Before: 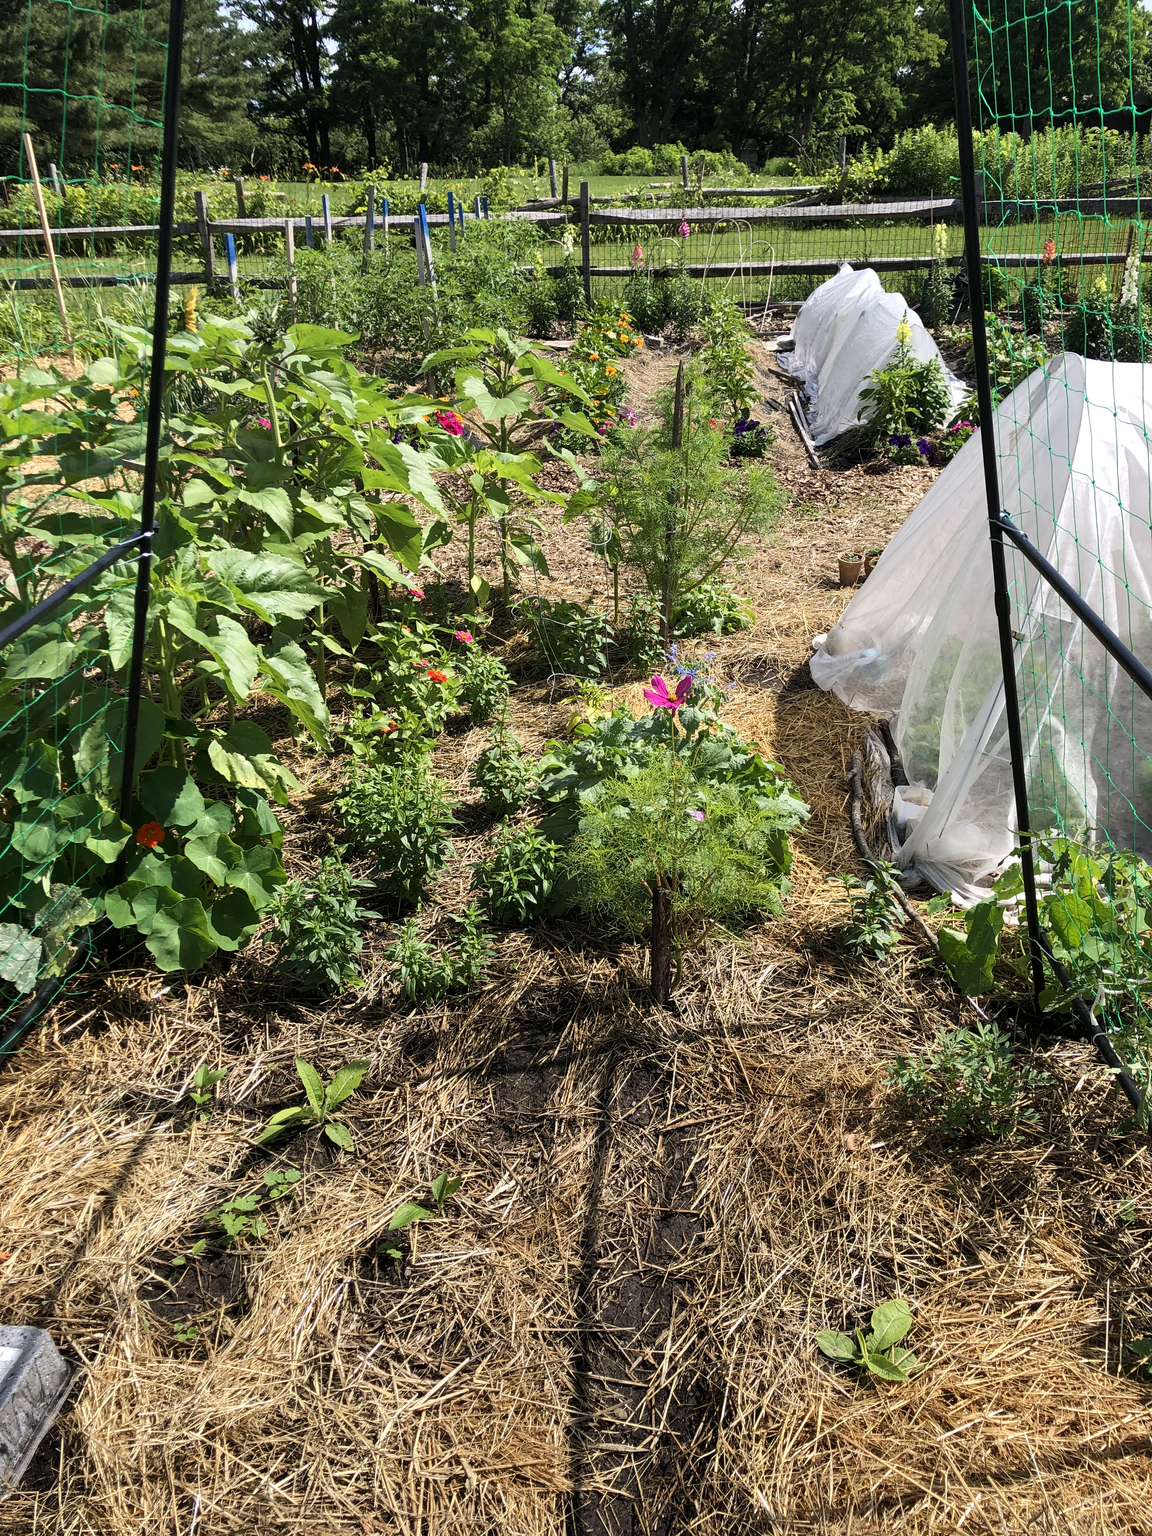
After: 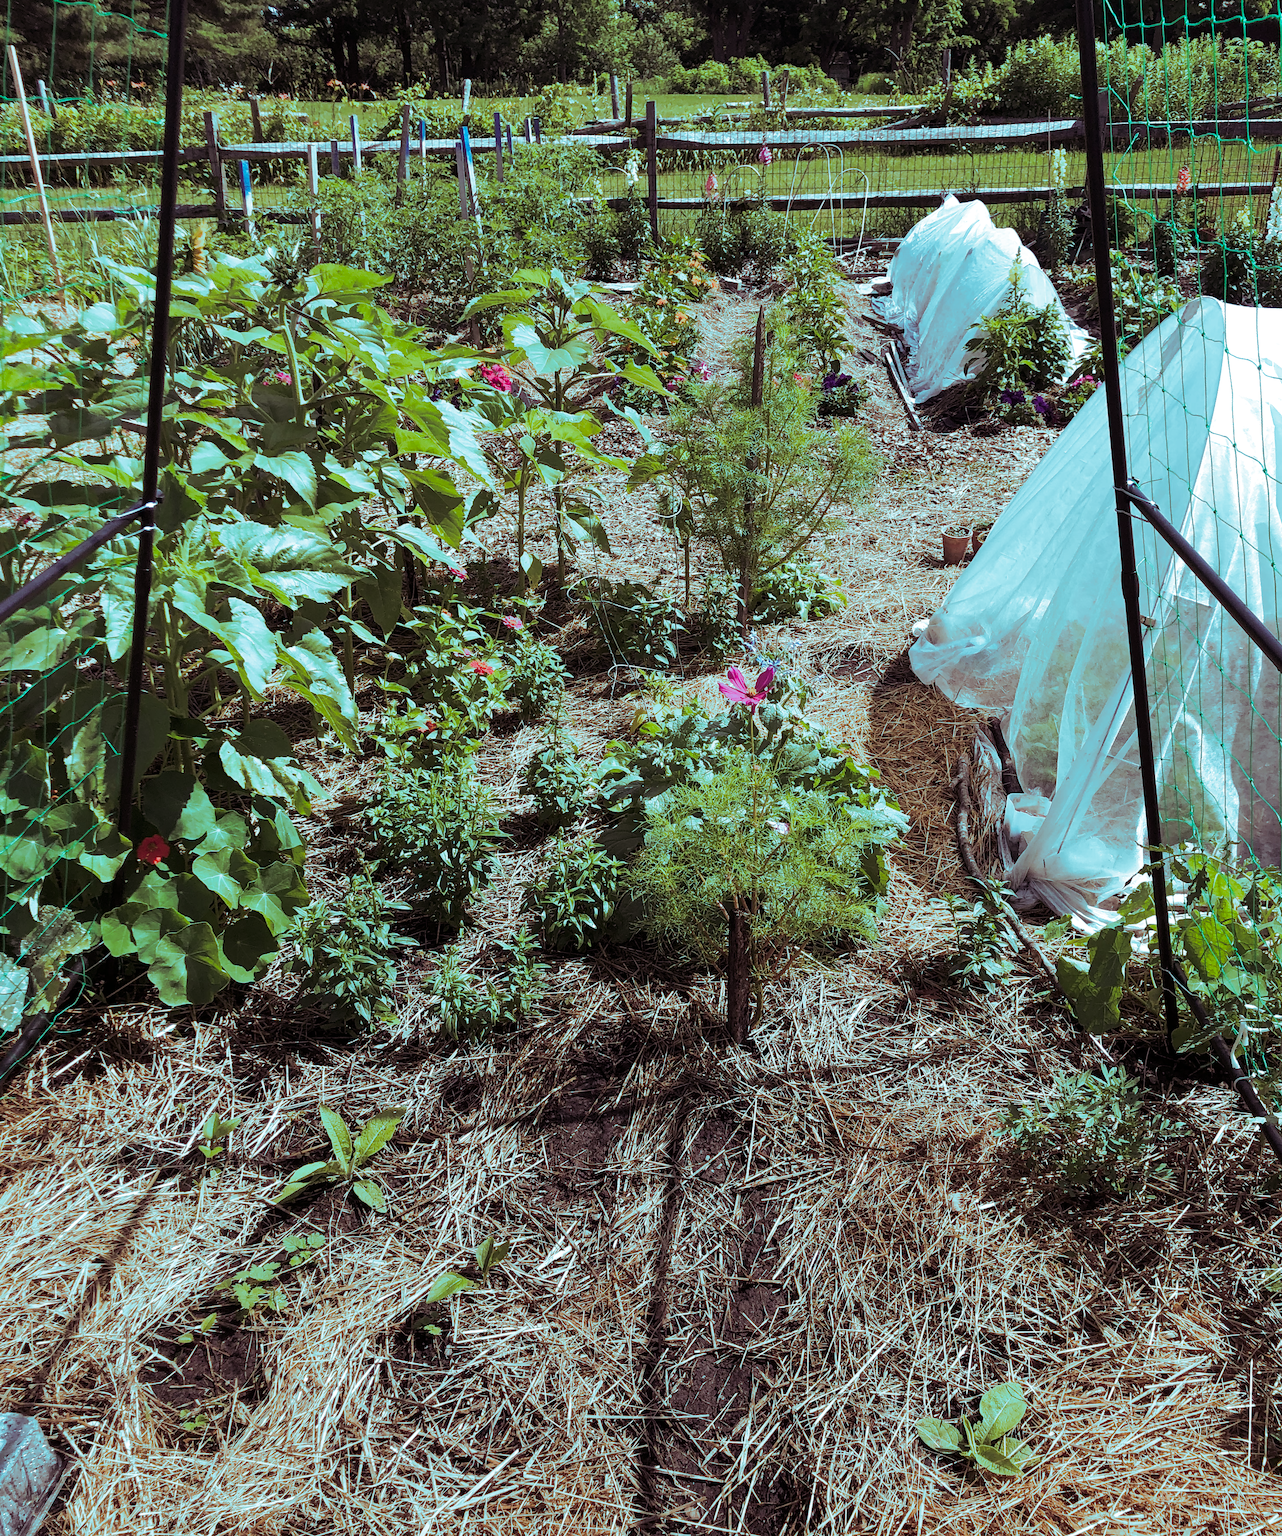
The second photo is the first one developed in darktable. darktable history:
crop: left 1.507%, top 6.147%, right 1.379%, bottom 6.637%
white balance: red 0.98, blue 1.034
contrast brightness saturation: contrast 0.04, saturation 0.07
split-toning: shadows › hue 327.6°, highlights › hue 198°, highlights › saturation 0.55, balance -21.25, compress 0%
